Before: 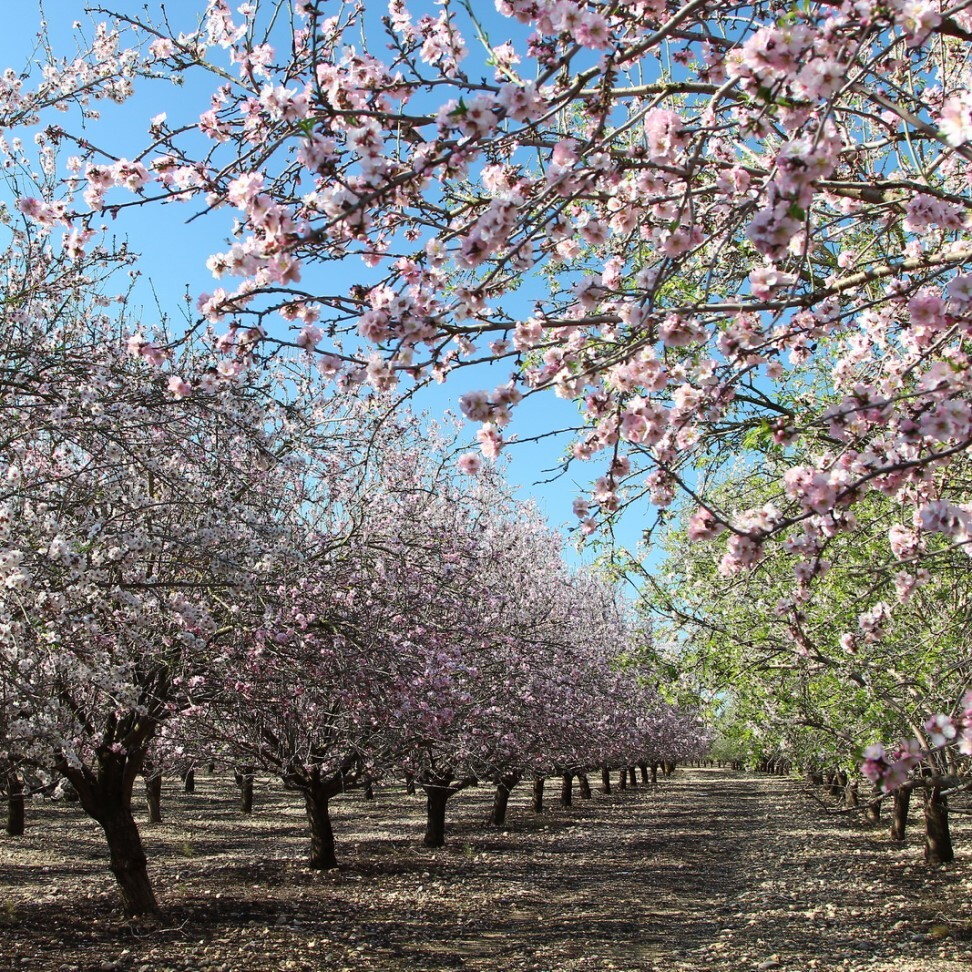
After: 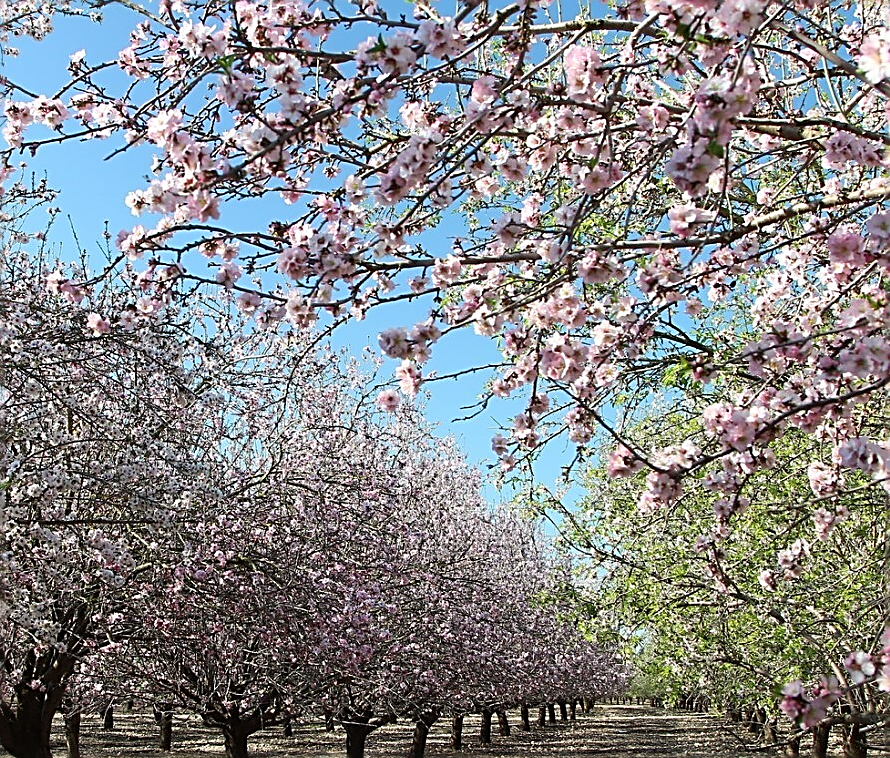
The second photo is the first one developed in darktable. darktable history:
crop: left 8.432%, top 6.561%, bottom 15.369%
sharpen: amount 1.008
